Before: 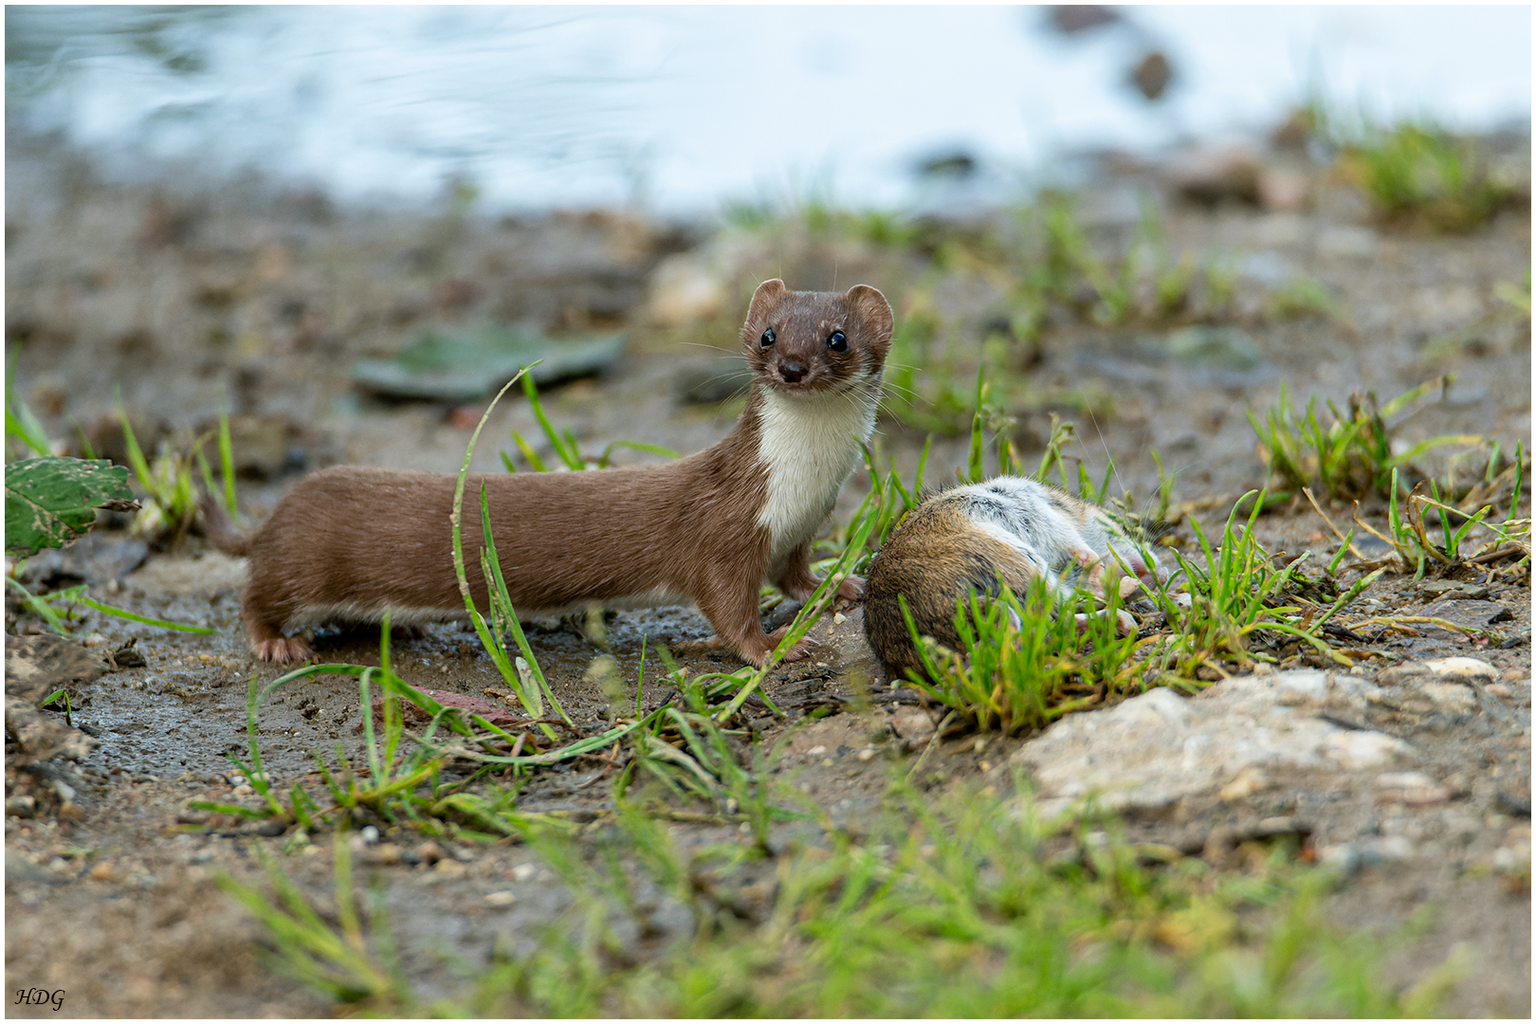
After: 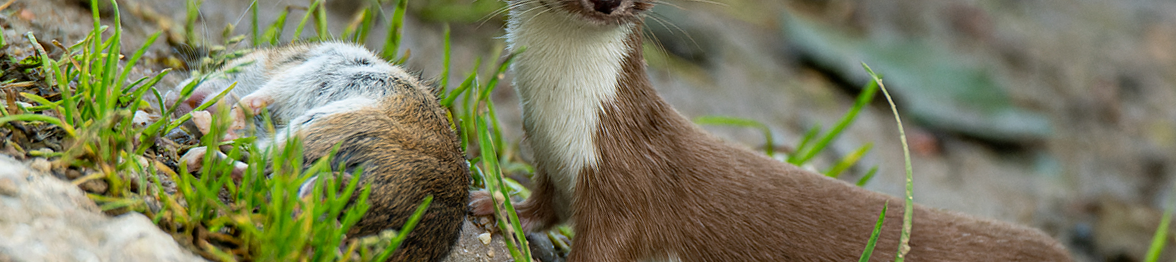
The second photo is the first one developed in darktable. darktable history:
crop and rotate: angle 16.12°, top 30.835%, bottom 35.653%
